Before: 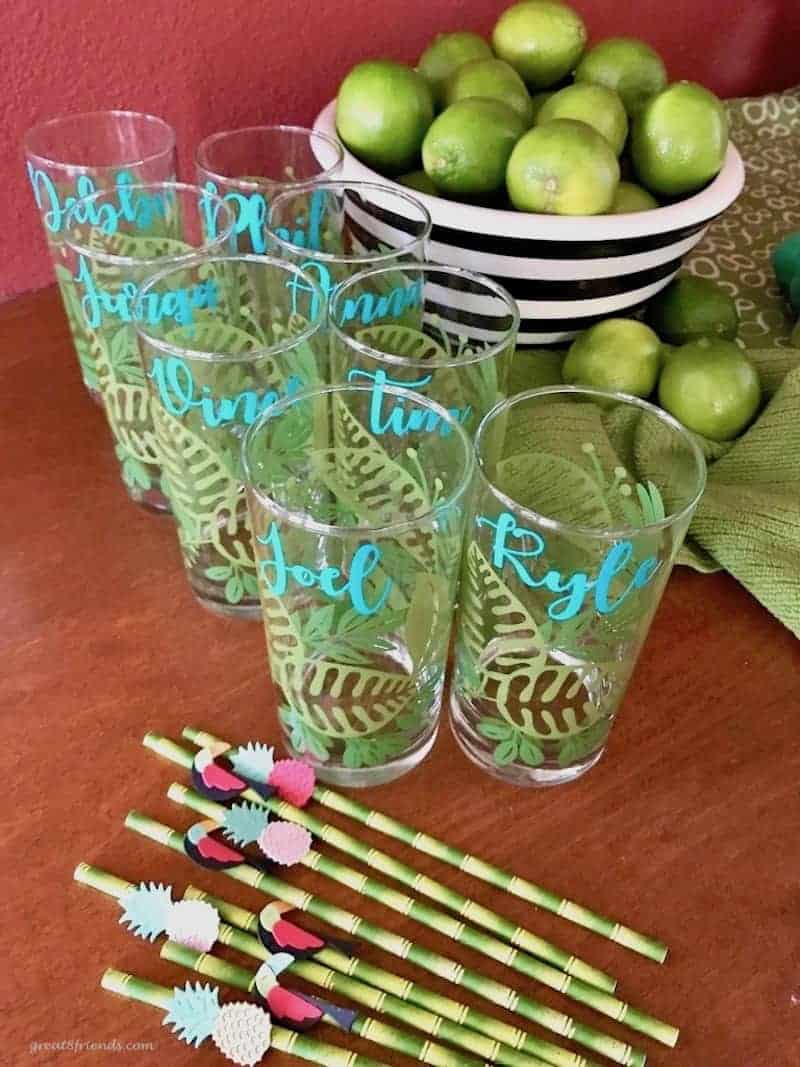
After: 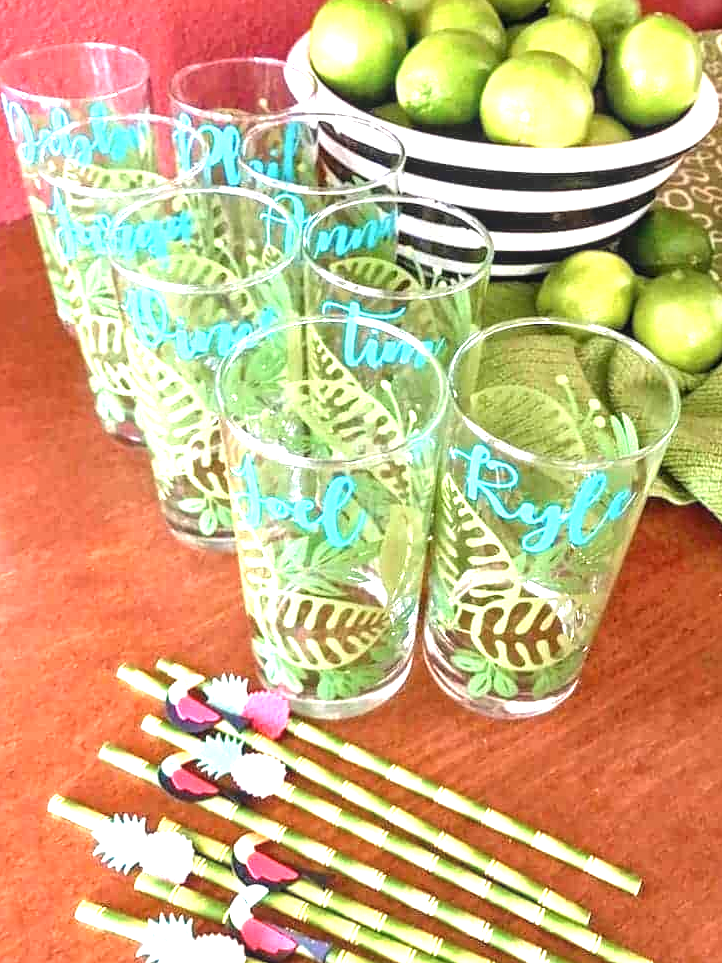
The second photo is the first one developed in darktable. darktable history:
crop: left 3.305%, top 6.436%, right 6.389%, bottom 3.258%
local contrast: on, module defaults
exposure: black level correction 0, exposure 1.45 EV, compensate exposure bias true, compensate highlight preservation false
